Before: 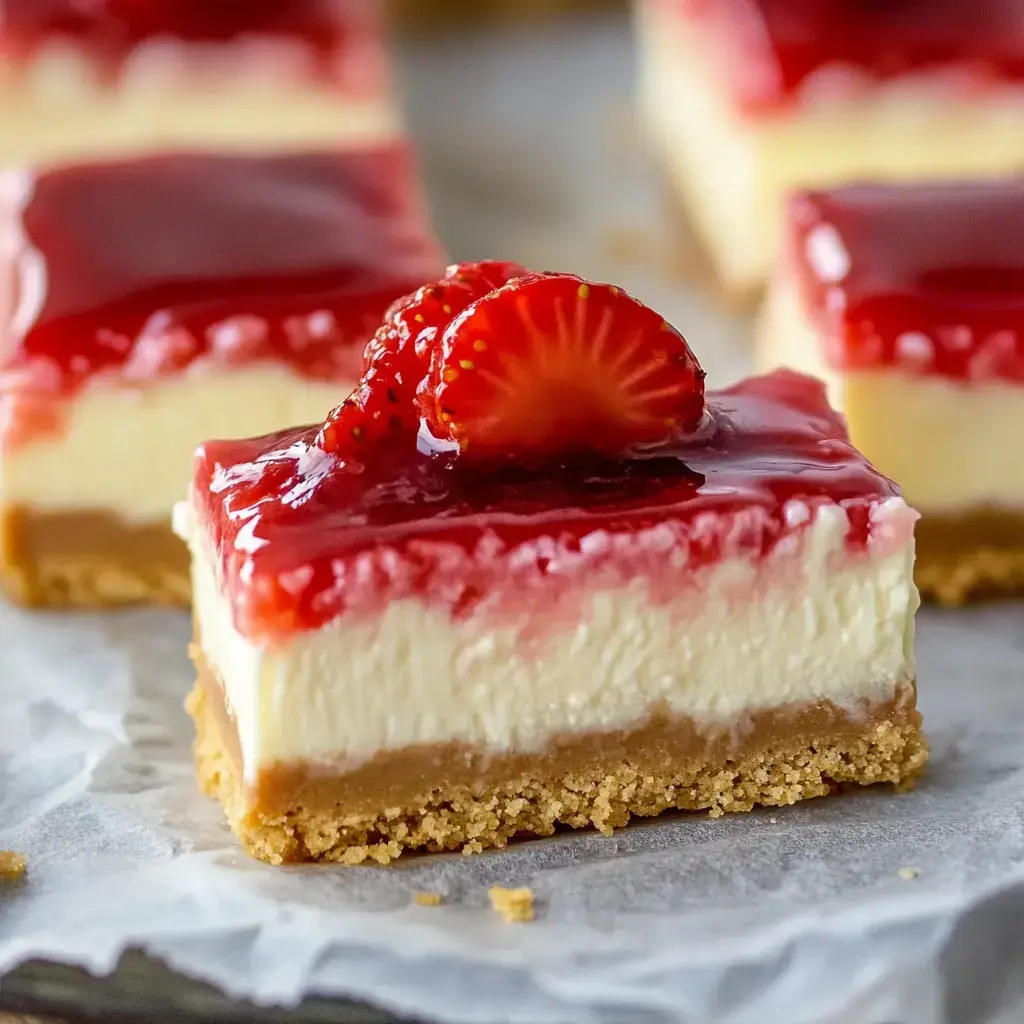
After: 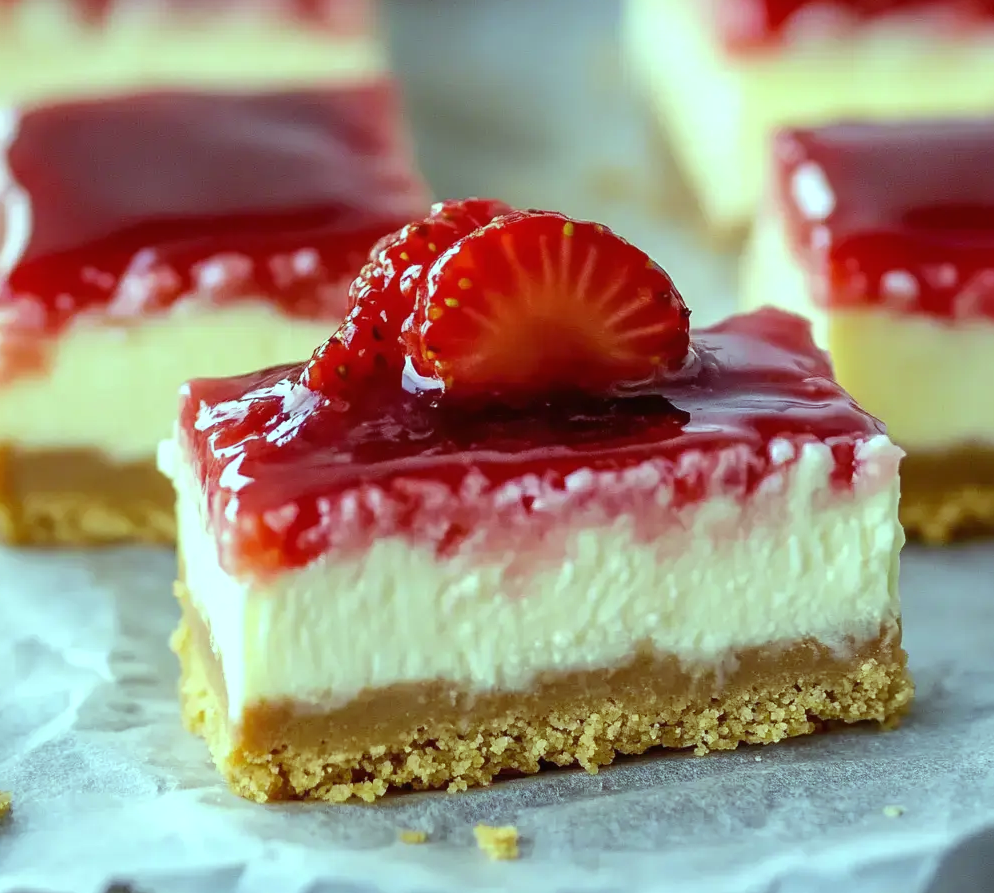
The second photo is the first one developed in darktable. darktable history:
crop: left 1.507%, top 6.147%, right 1.379%, bottom 6.637%
color balance: mode lift, gamma, gain (sRGB), lift [0.997, 0.979, 1.021, 1.011], gamma [1, 1.084, 0.916, 0.998], gain [1, 0.87, 1.13, 1.101], contrast 4.55%, contrast fulcrum 38.24%, output saturation 104.09%
